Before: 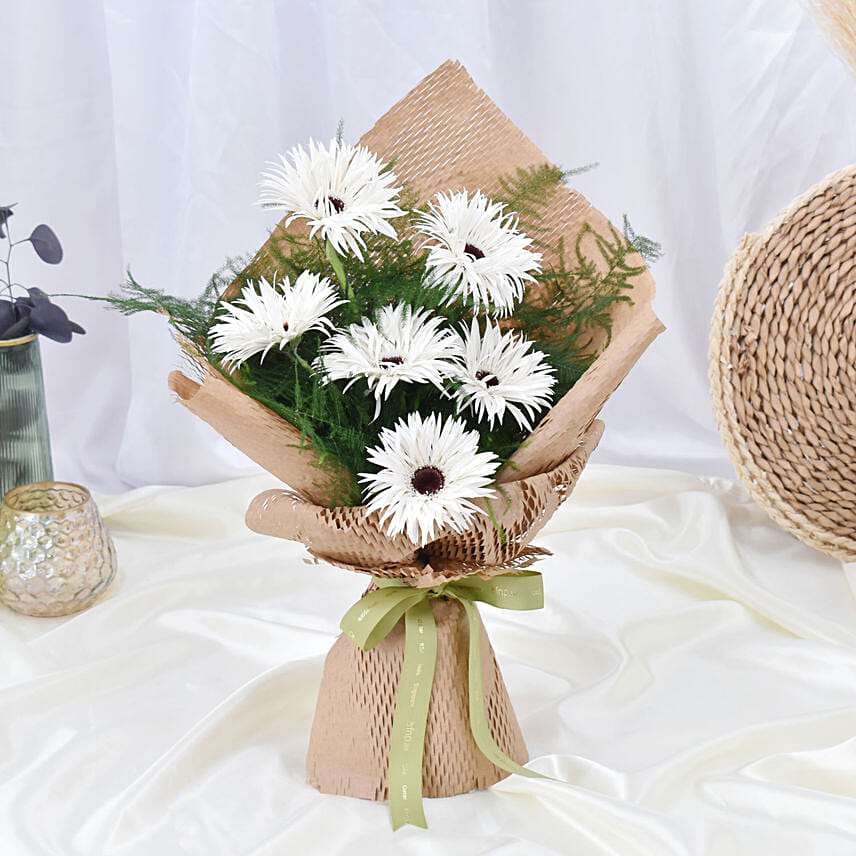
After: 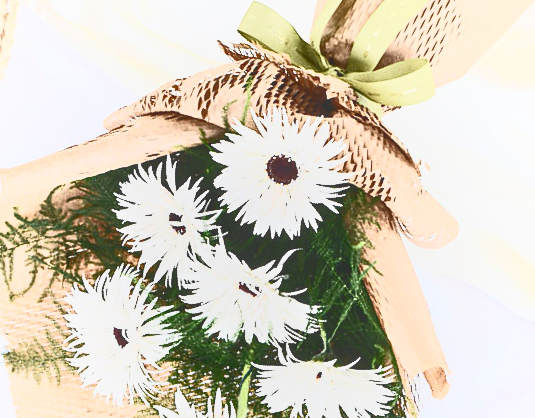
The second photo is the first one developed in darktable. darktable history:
contrast brightness saturation: contrast 0.91, brightness 0.193
local contrast: highlights 45%, shadows 2%, detail 101%
crop and rotate: angle 147.36°, left 9.101%, top 15.583%, right 4.533%, bottom 16.935%
